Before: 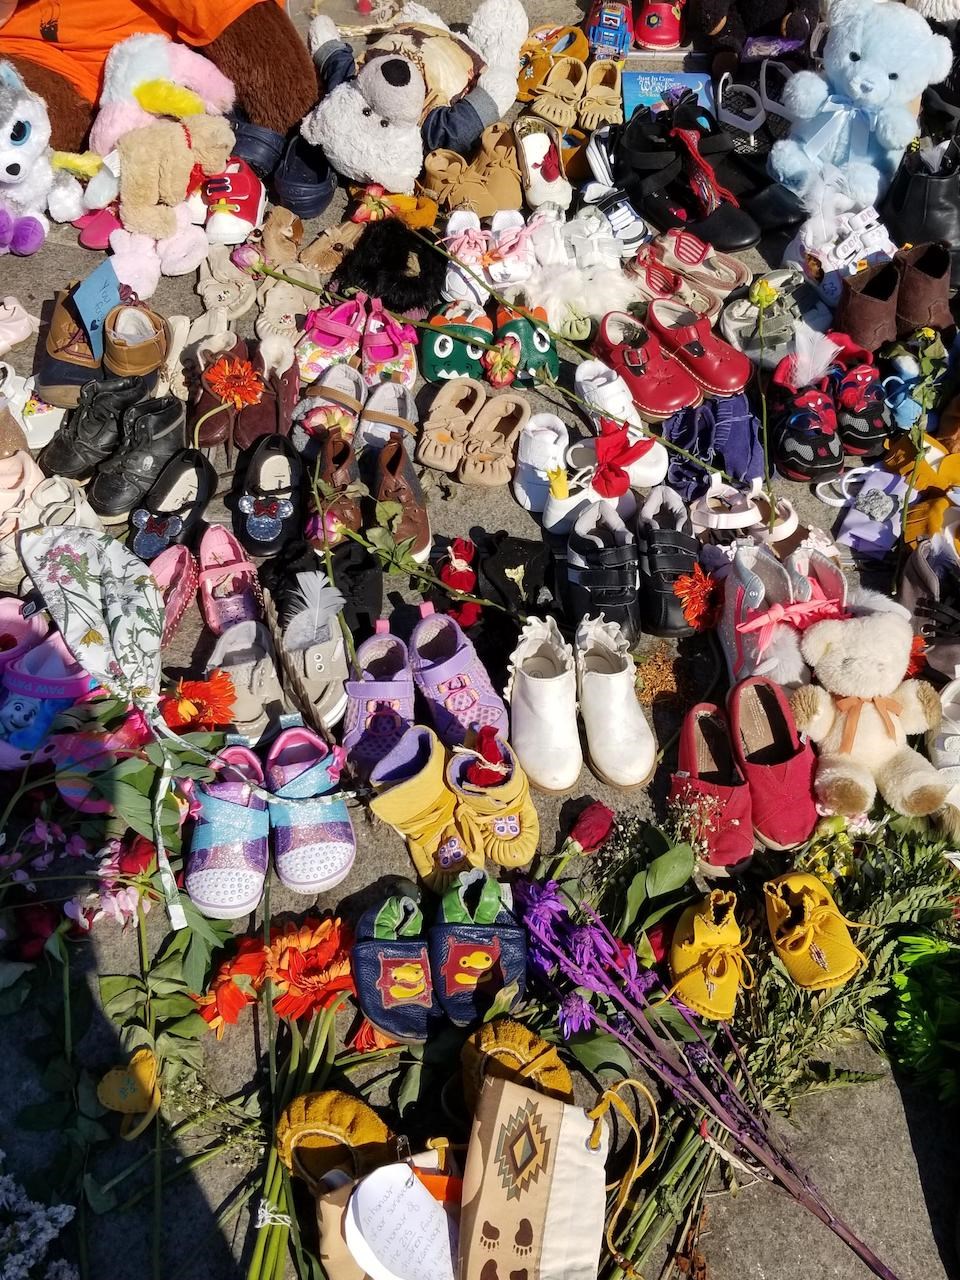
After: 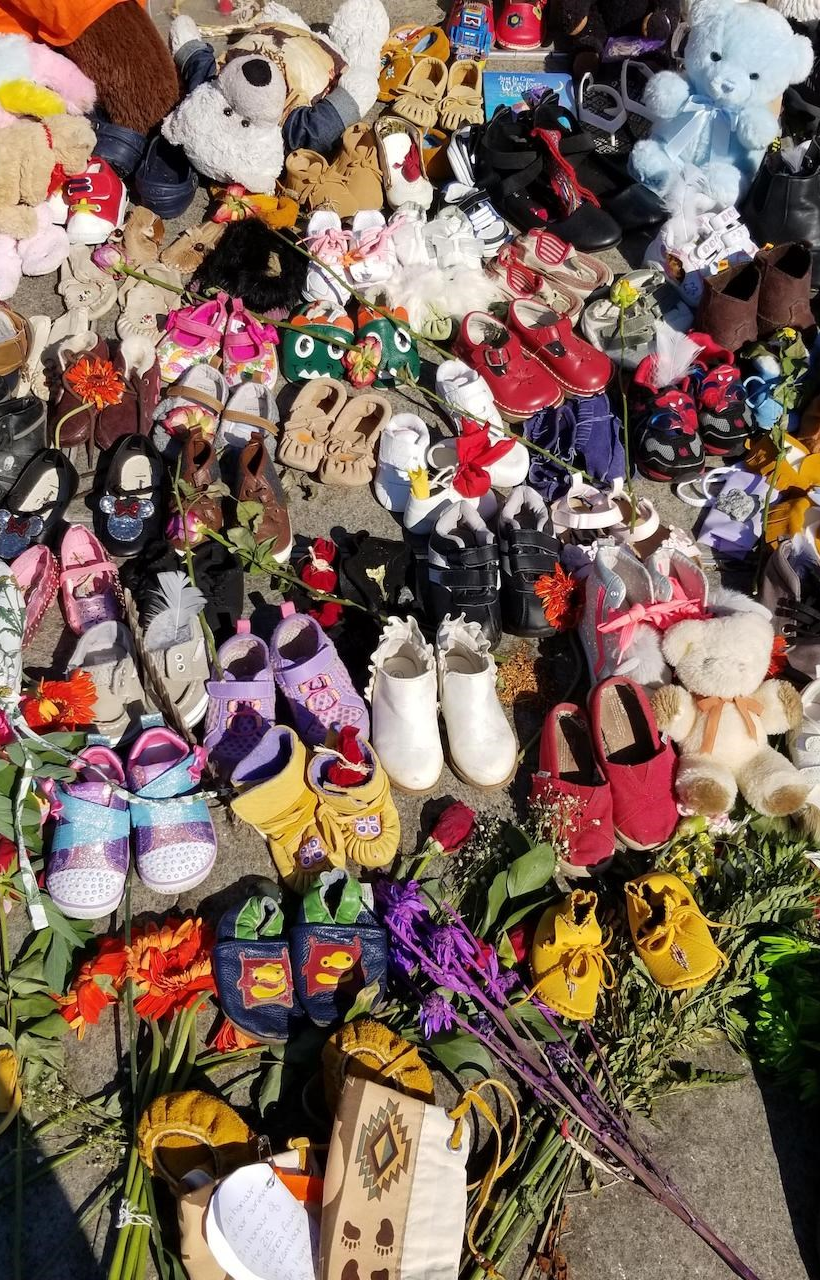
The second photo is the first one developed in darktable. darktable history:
crop and rotate: left 14.543%
